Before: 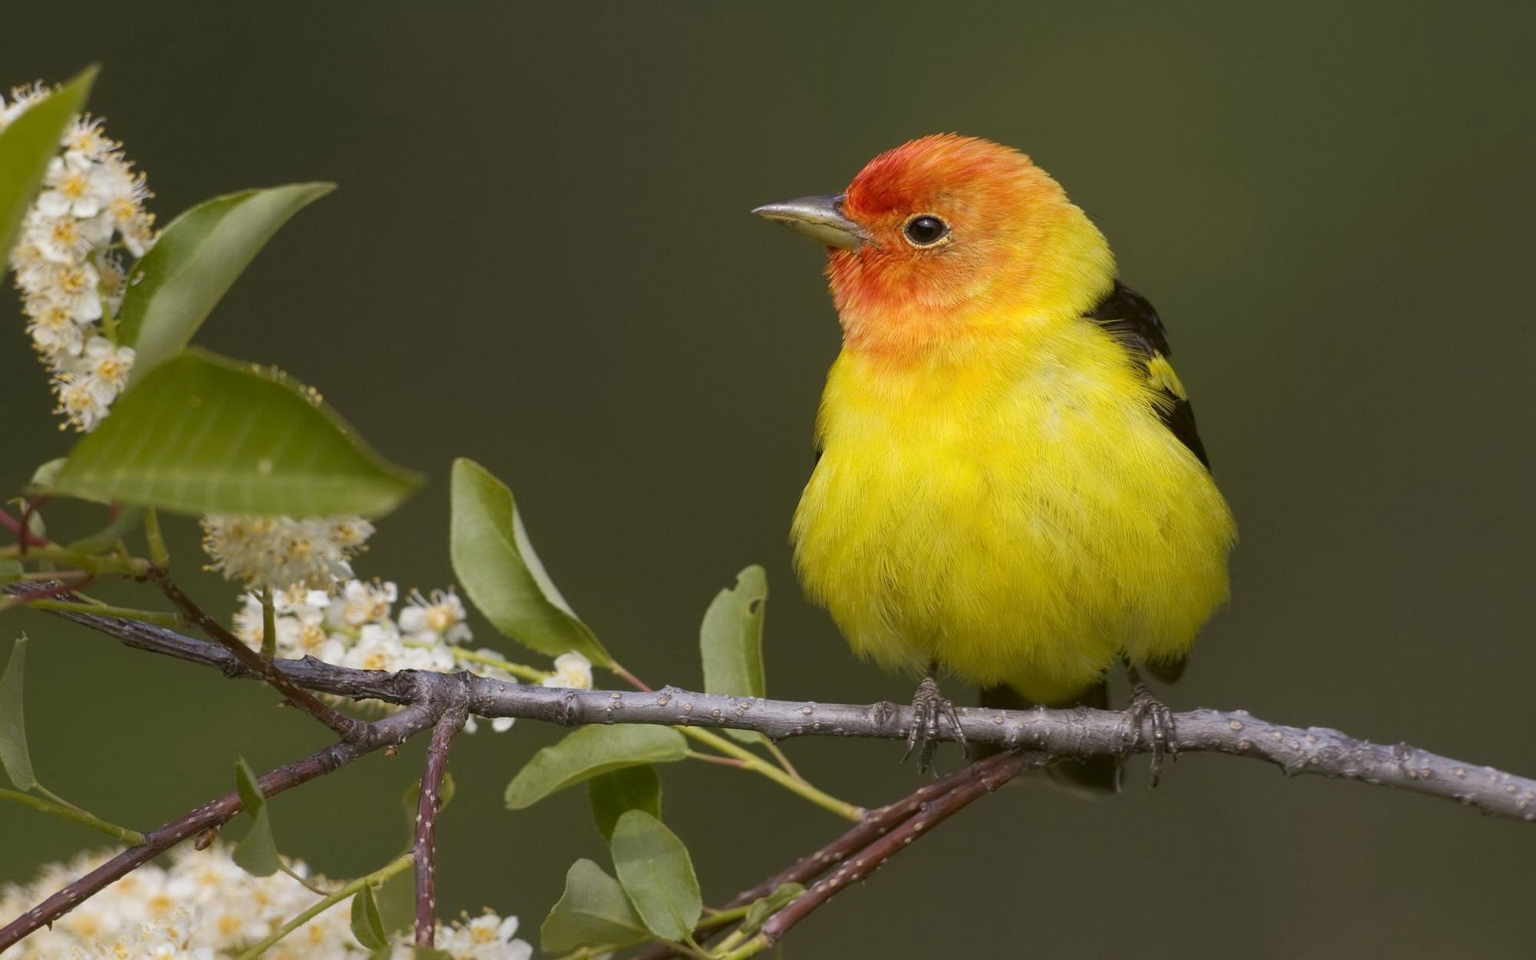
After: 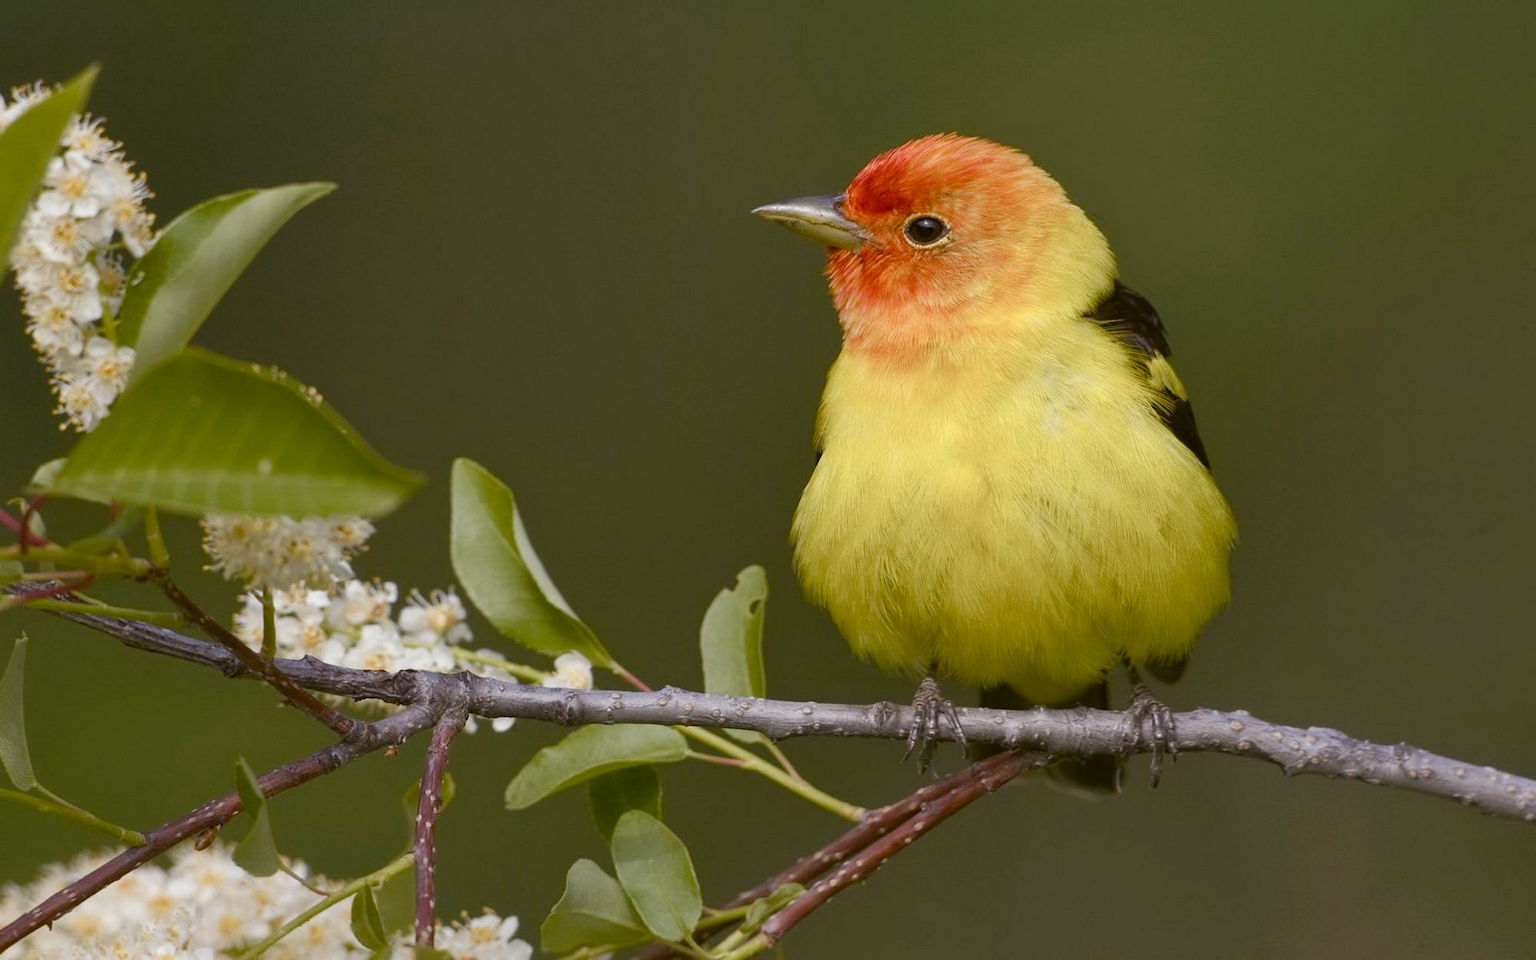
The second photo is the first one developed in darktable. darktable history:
shadows and highlights: shadows 37.27, highlights -28.18, soften with gaussian
color balance rgb: perceptual saturation grading › global saturation 20%, perceptual saturation grading › highlights -50%, perceptual saturation grading › shadows 30%
